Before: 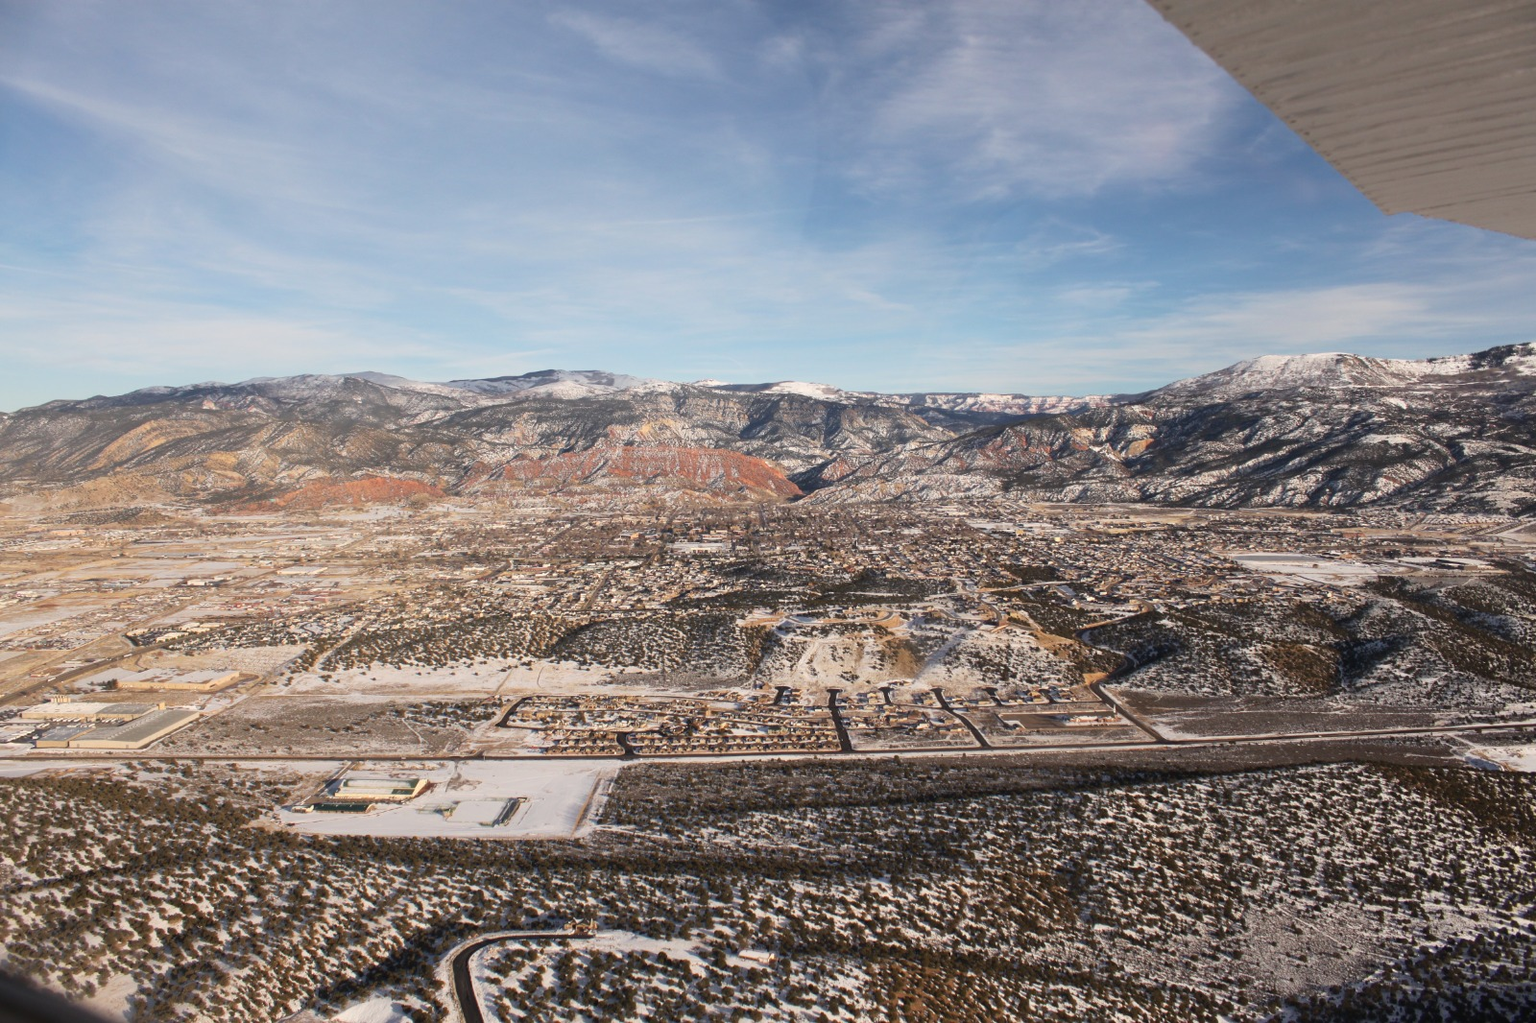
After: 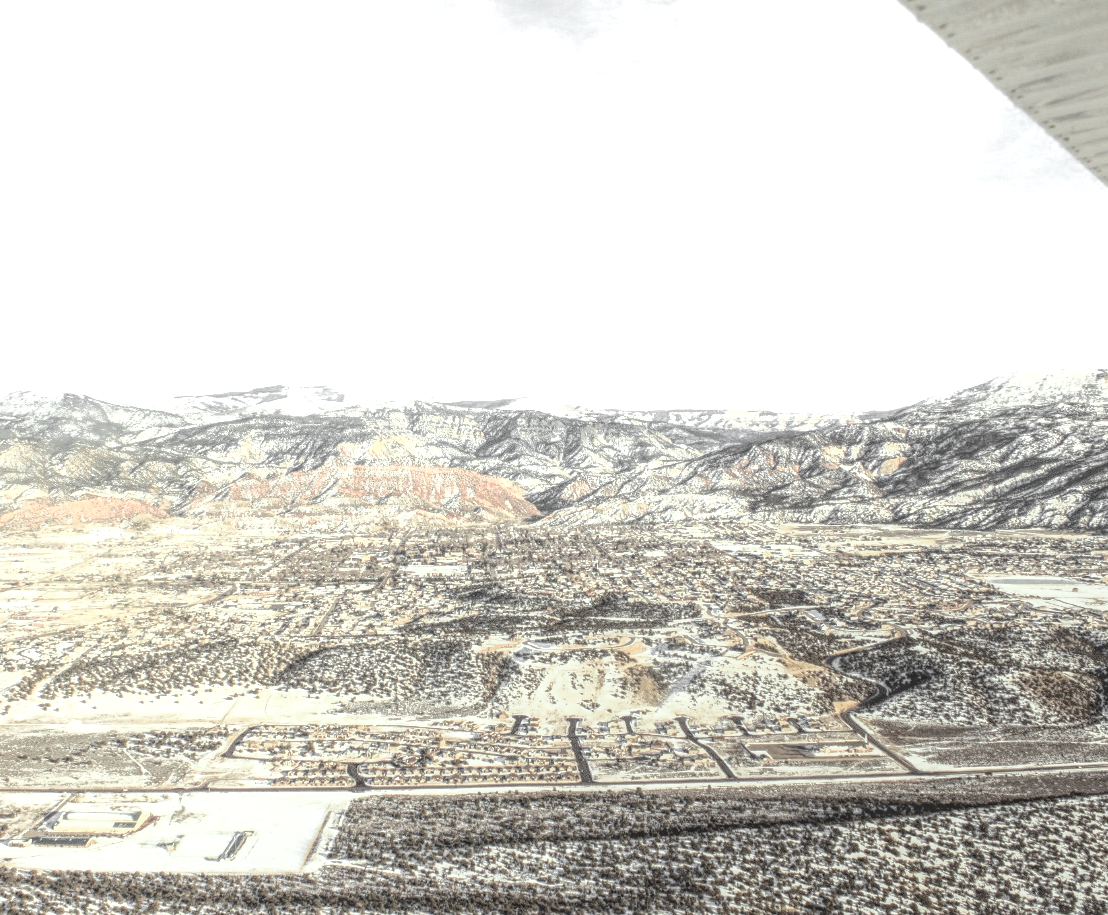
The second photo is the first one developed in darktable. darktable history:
color balance rgb: power › chroma 0.267%, power › hue 60.74°, highlights gain › luminance 15.583%, highlights gain › chroma 7.034%, highlights gain › hue 125.7°, perceptual saturation grading › global saturation 0.574%, global vibrance 20%
tone curve: curves: ch0 [(0, 0) (0.003, 0) (0.011, 0.001) (0.025, 0.003) (0.044, 0.005) (0.069, 0.011) (0.1, 0.021) (0.136, 0.035) (0.177, 0.079) (0.224, 0.134) (0.277, 0.219) (0.335, 0.315) (0.399, 0.42) (0.468, 0.529) (0.543, 0.636) (0.623, 0.727) (0.709, 0.805) (0.801, 0.88) (0.898, 0.957) (1, 1)], color space Lab, independent channels, preserve colors none
color zones: curves: ch0 [(0, 0.613) (0.01, 0.613) (0.245, 0.448) (0.498, 0.529) (0.642, 0.665) (0.879, 0.777) (0.99, 0.613)]; ch1 [(0, 0.035) (0.121, 0.189) (0.259, 0.197) (0.415, 0.061) (0.589, 0.022) (0.732, 0.022) (0.857, 0.026) (0.991, 0.053)]
crop: left 18.454%, right 12.24%, bottom 14.102%
tone equalizer: -8 EV -0.456 EV, -7 EV -0.366 EV, -6 EV -0.308 EV, -5 EV -0.197 EV, -3 EV 0.221 EV, -2 EV 0.345 EV, -1 EV 0.389 EV, +0 EV 0.444 EV
local contrast: highlights 20%, shadows 28%, detail 199%, midtone range 0.2
exposure: exposure 0.742 EV, compensate highlight preservation false
